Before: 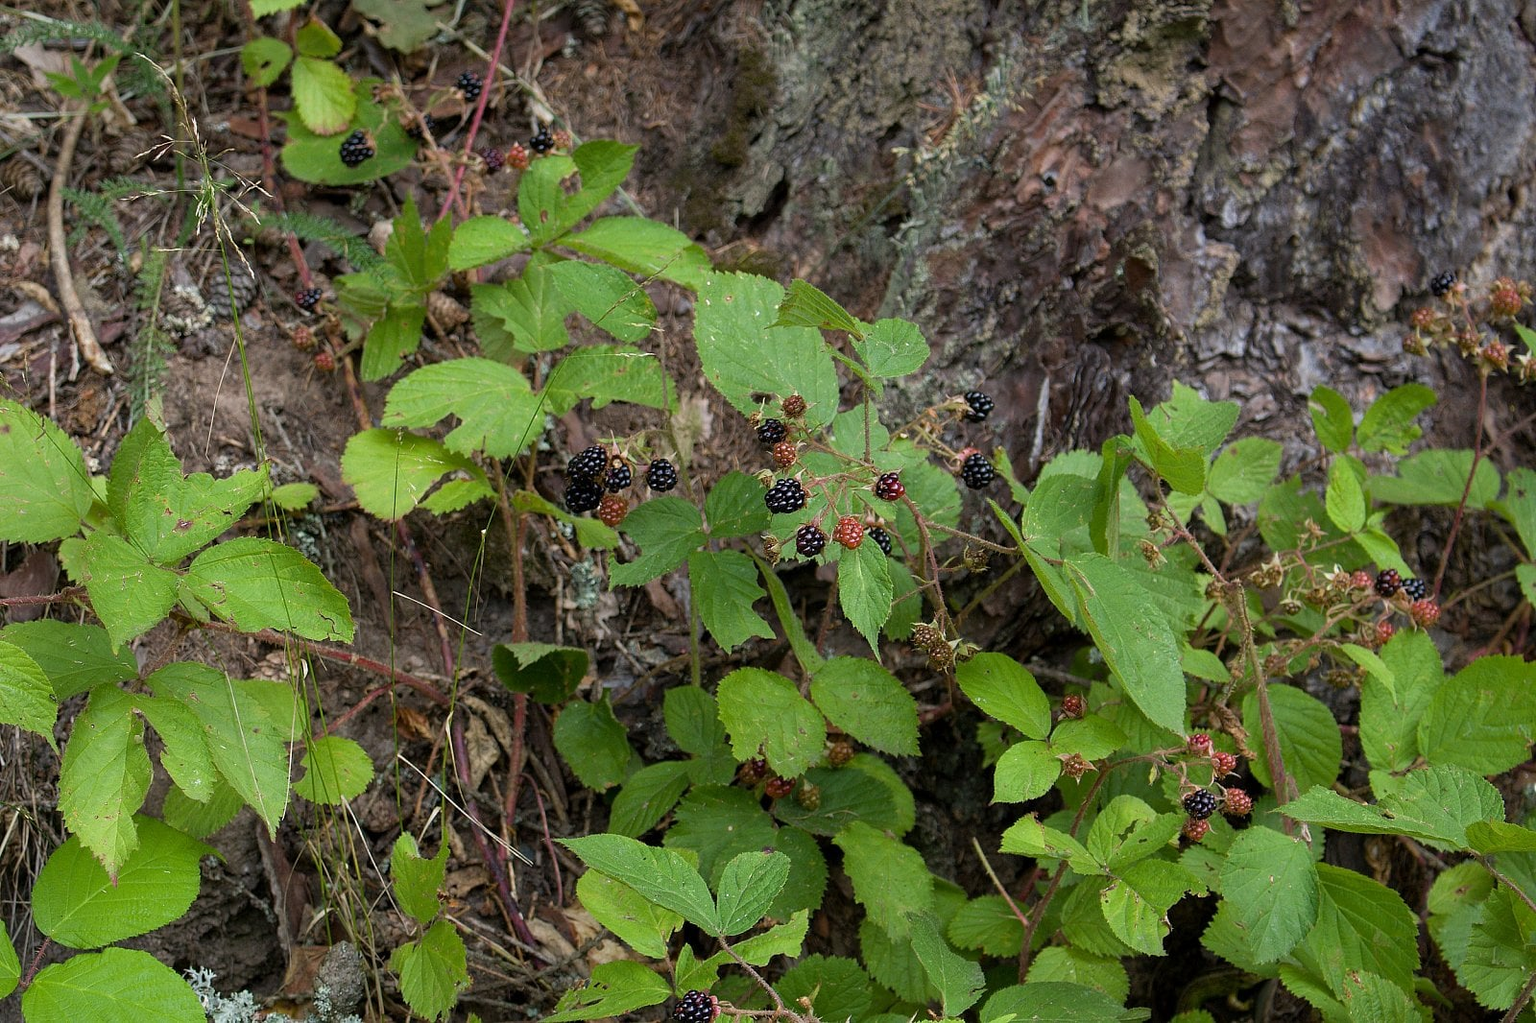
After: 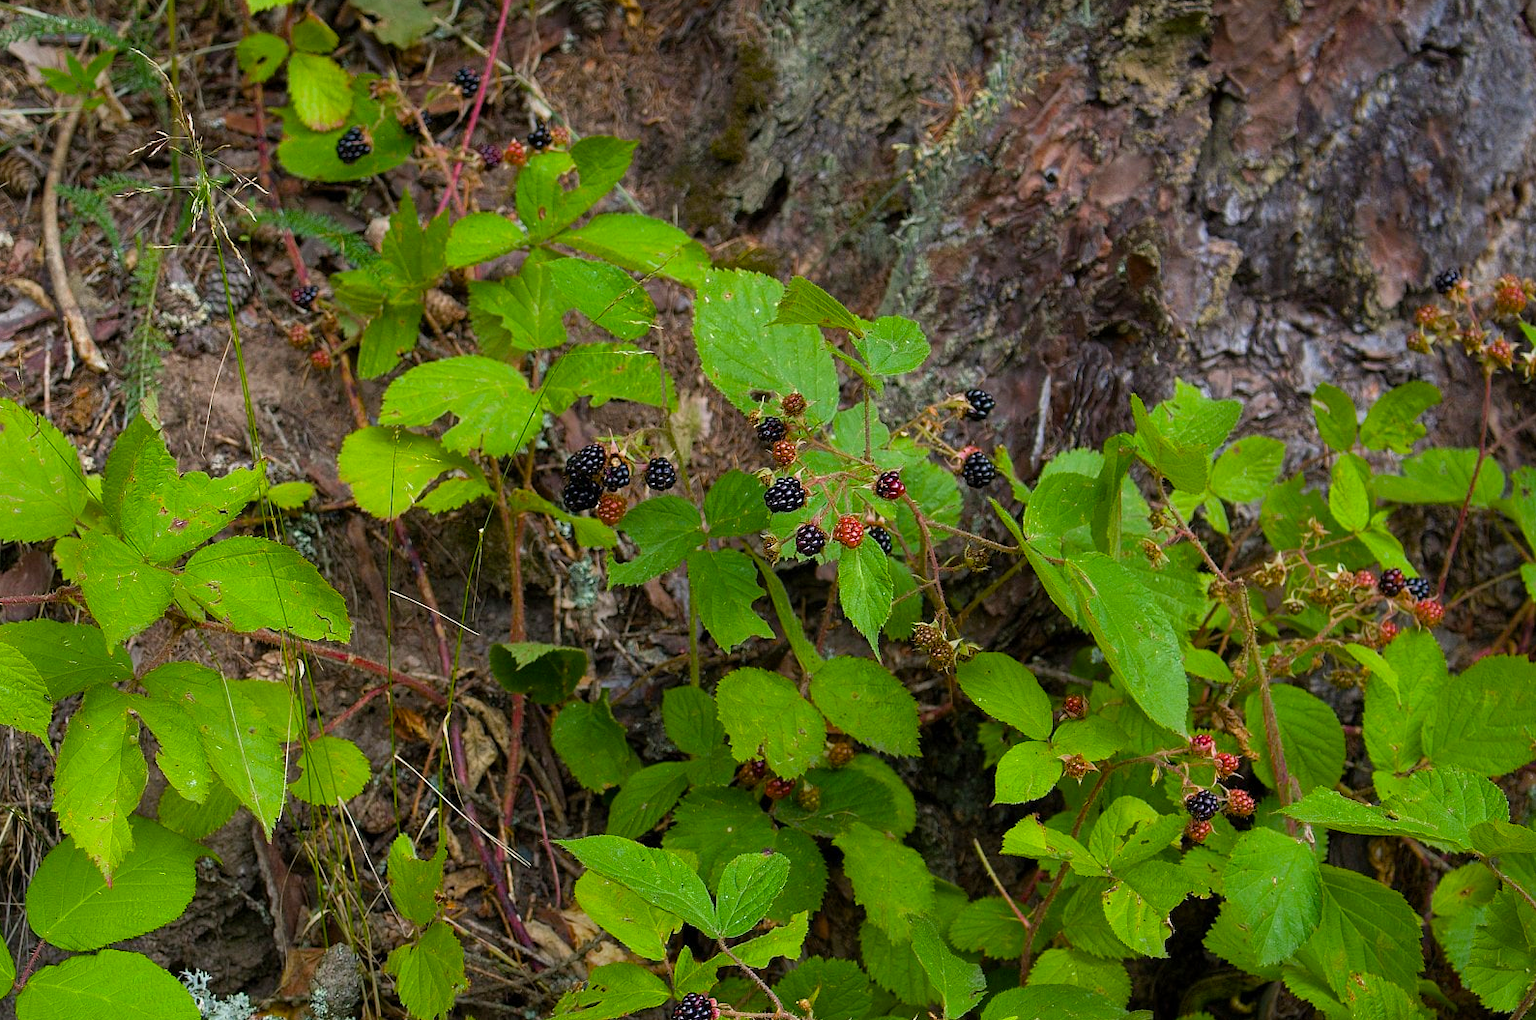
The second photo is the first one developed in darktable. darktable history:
color balance rgb: linear chroma grading › global chroma 15%, perceptual saturation grading › global saturation 30%
crop: left 0.434%, top 0.485%, right 0.244%, bottom 0.386%
